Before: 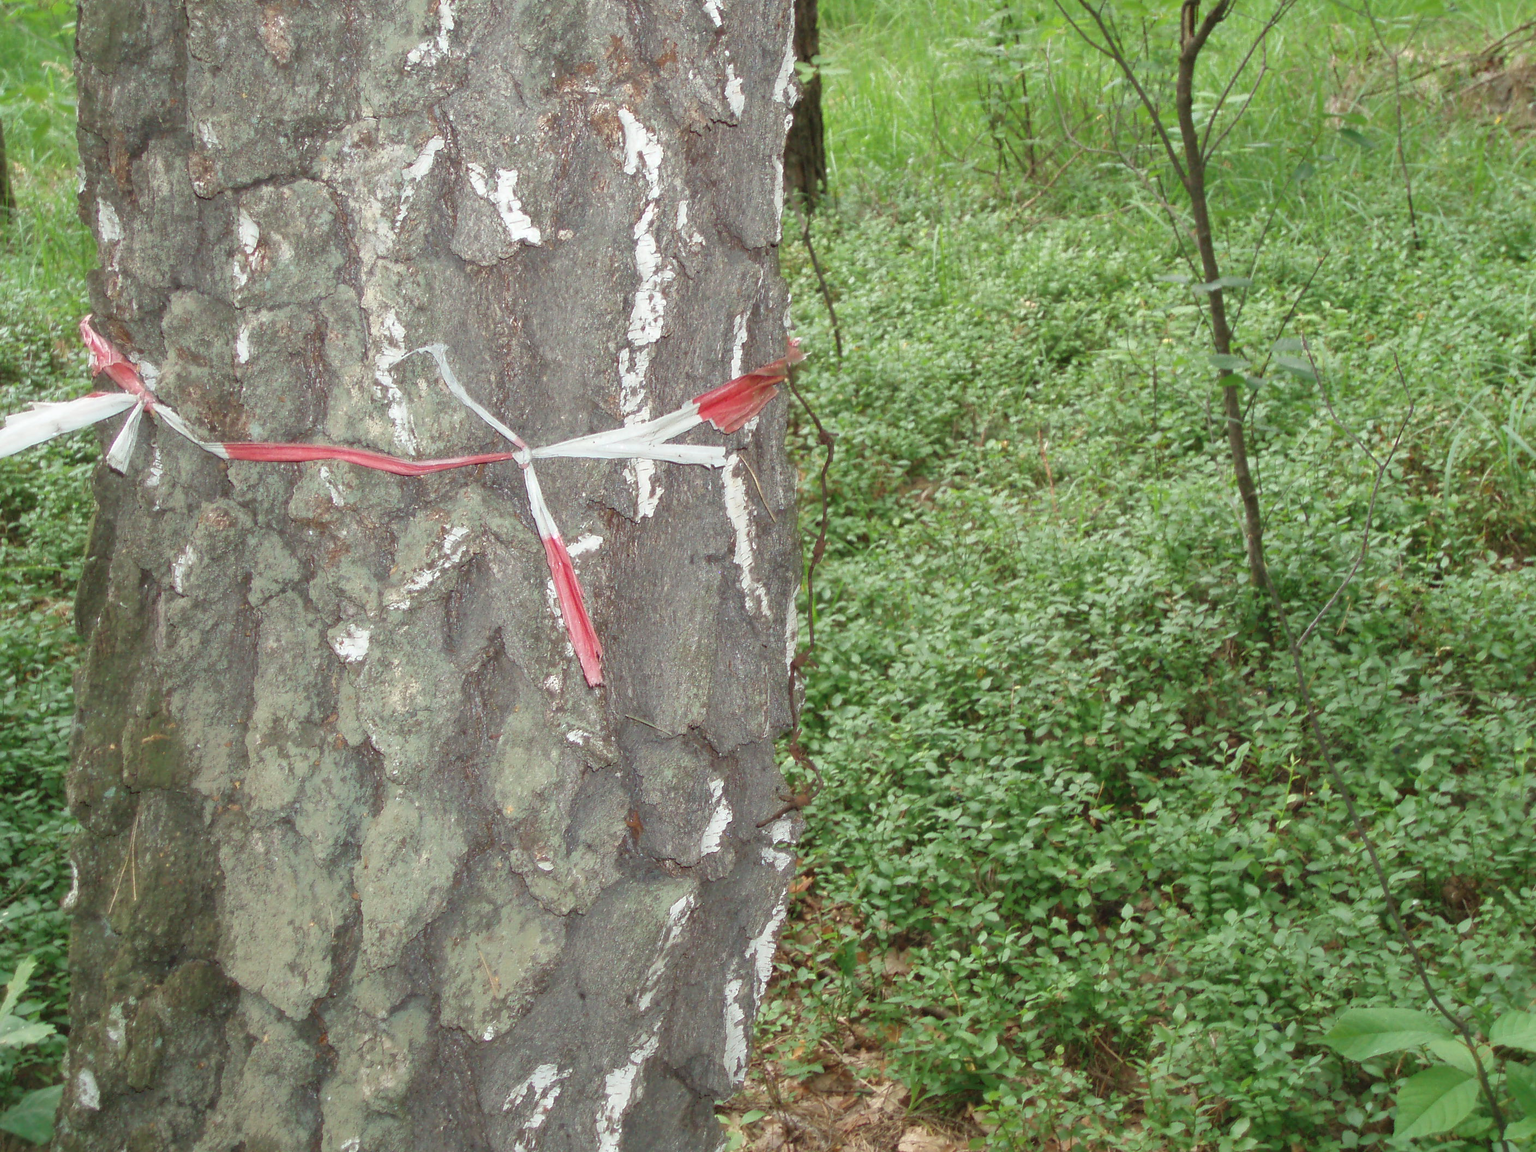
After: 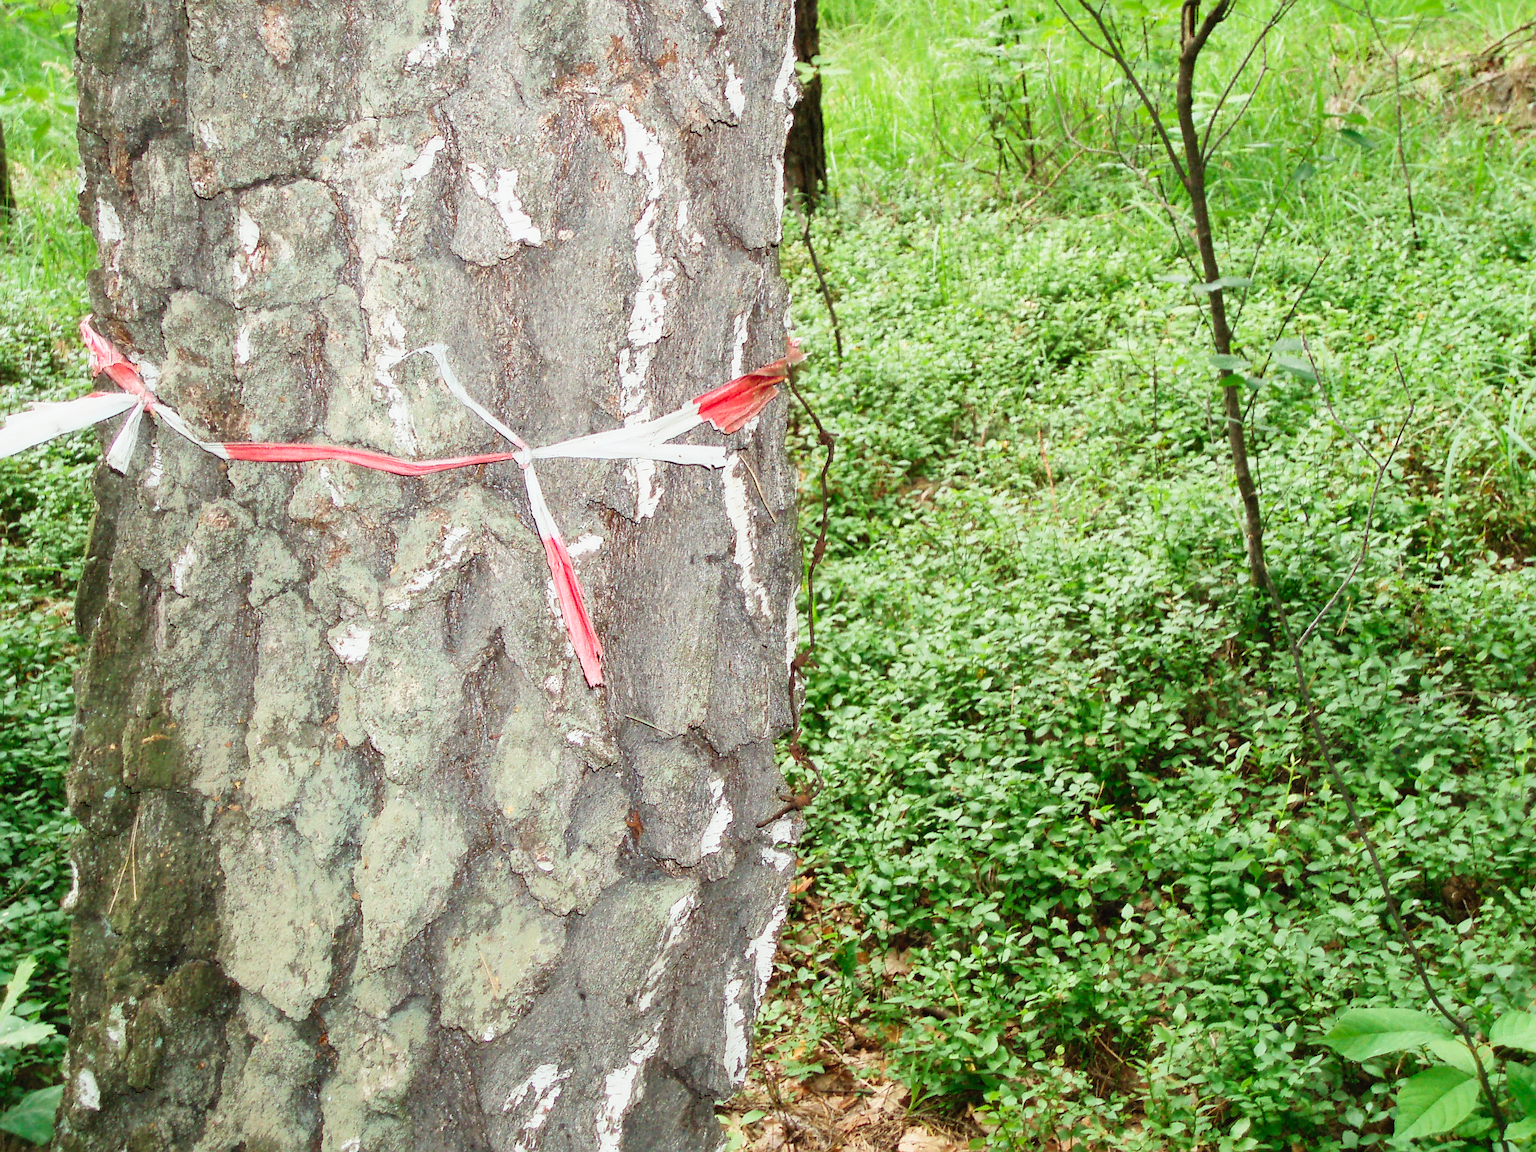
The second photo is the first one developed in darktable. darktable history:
levels: mode automatic
sigmoid: contrast 1.7, skew 0.1, preserve hue 0%, red attenuation 0.1, red rotation 0.035, green attenuation 0.1, green rotation -0.017, blue attenuation 0.15, blue rotation -0.052, base primaries Rec2020
sharpen: on, module defaults
contrast brightness saturation: contrast 0.2, brightness 0.16, saturation 0.22
